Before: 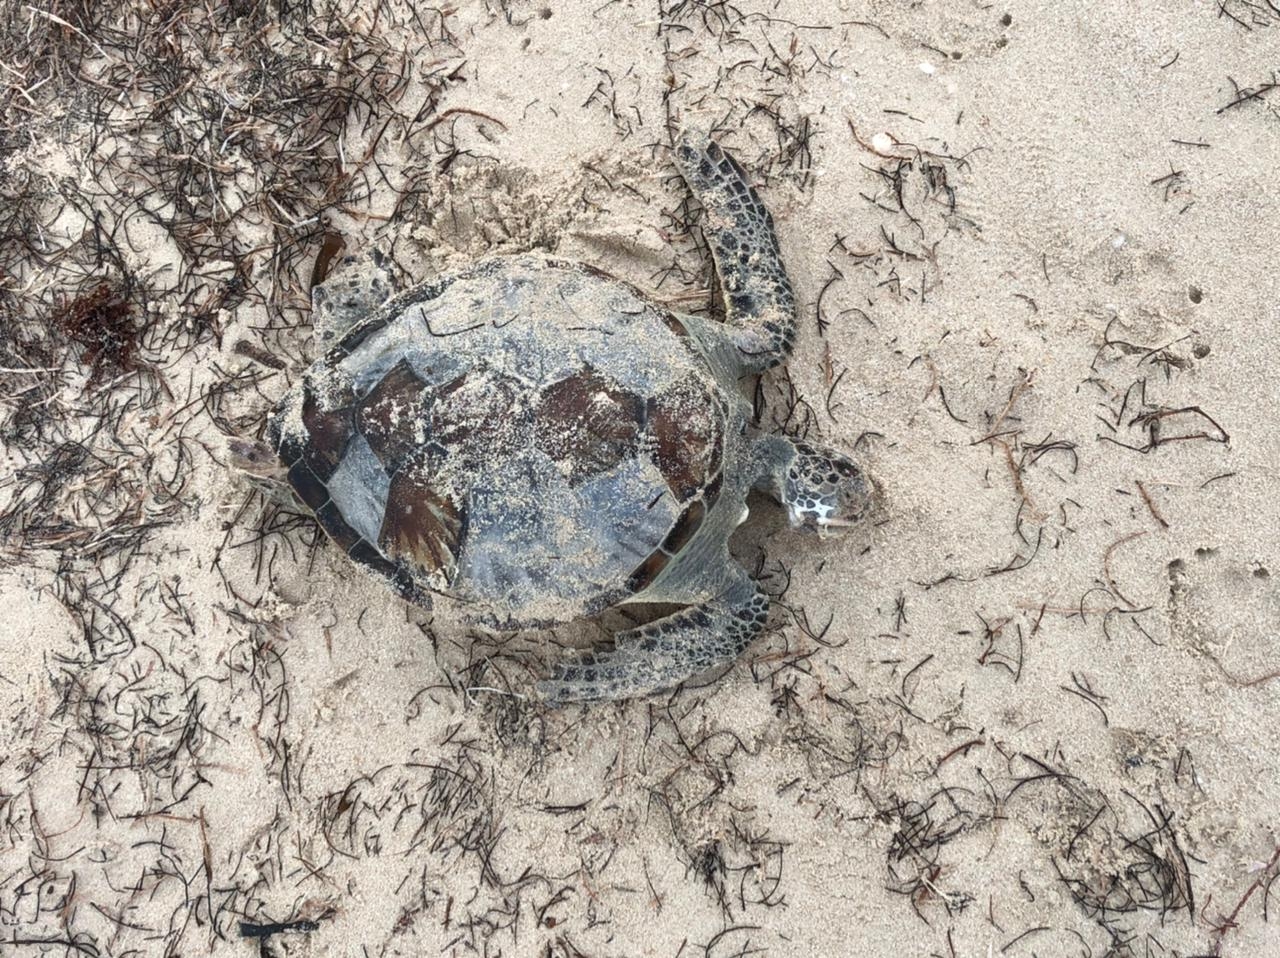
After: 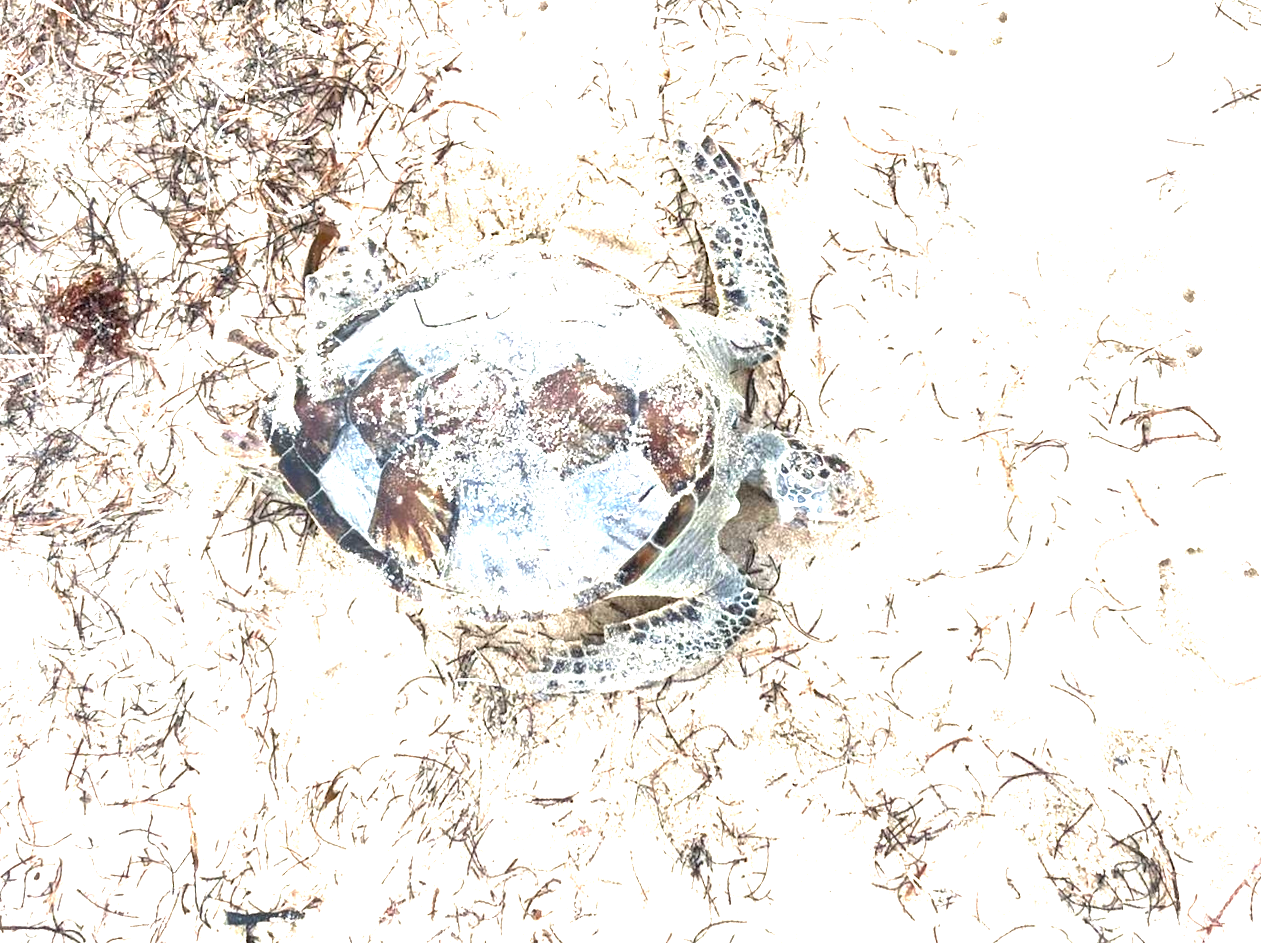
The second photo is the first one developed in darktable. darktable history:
crop and rotate: angle -0.648°
tone equalizer: smoothing diameter 24.9%, edges refinement/feathering 7.09, preserve details guided filter
color balance rgb: perceptual saturation grading › global saturation 17.374%, perceptual brilliance grading › global brilliance 29.554%
exposure: black level correction 0, exposure 1.2 EV, compensate exposure bias true, compensate highlight preservation false
